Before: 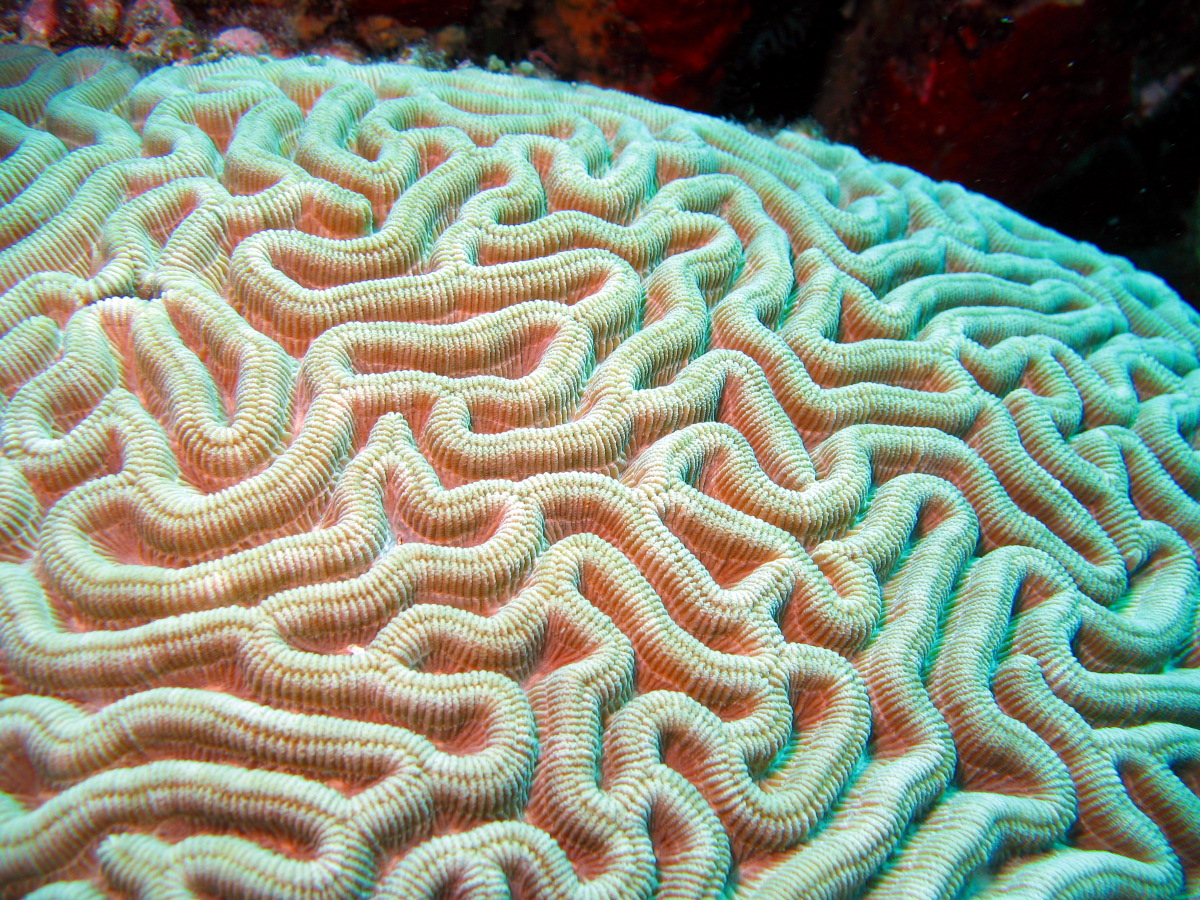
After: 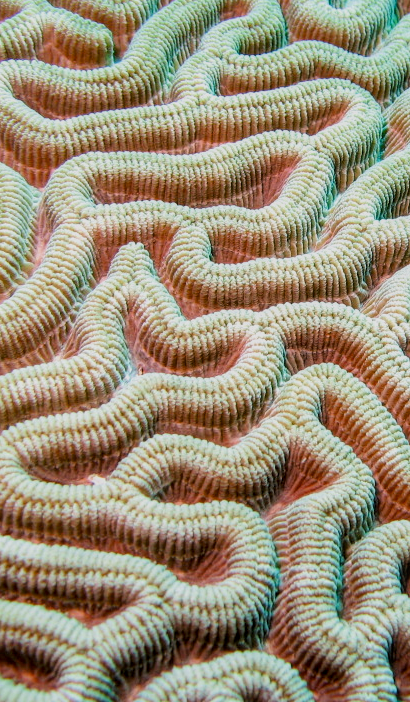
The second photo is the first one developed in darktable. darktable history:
crop and rotate: left 21.643%, top 18.944%, right 44.116%, bottom 3.003%
exposure: black level correction 0.011, exposure -0.484 EV, compensate highlight preservation false
filmic rgb: black relative exposure -5.06 EV, white relative exposure 3.5 EV, threshold 6 EV, hardness 3.19, contrast 1.395, highlights saturation mix -30.72%, enable highlight reconstruction true
local contrast: on, module defaults
